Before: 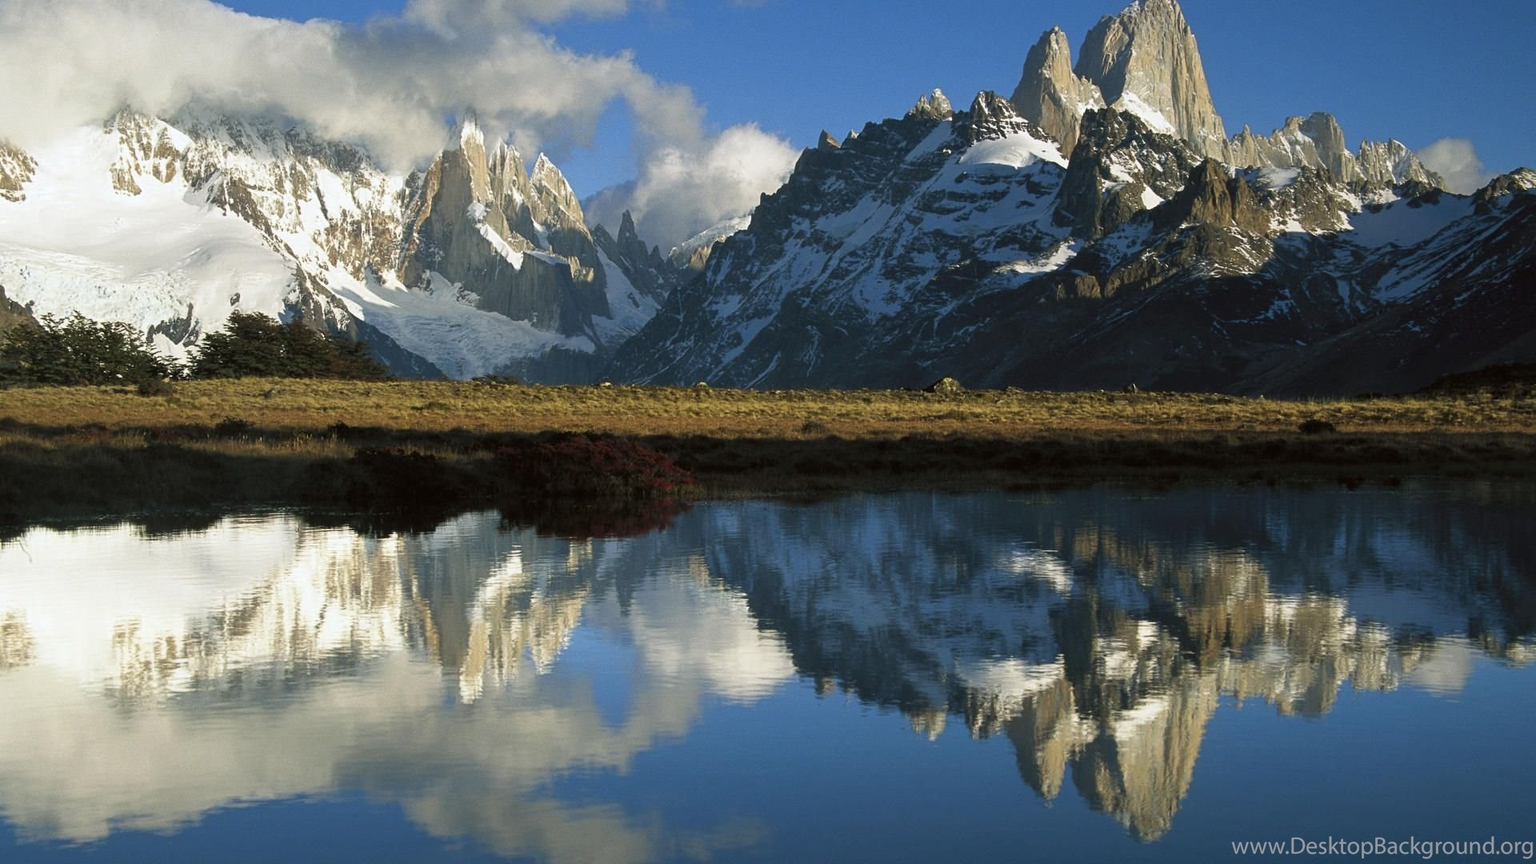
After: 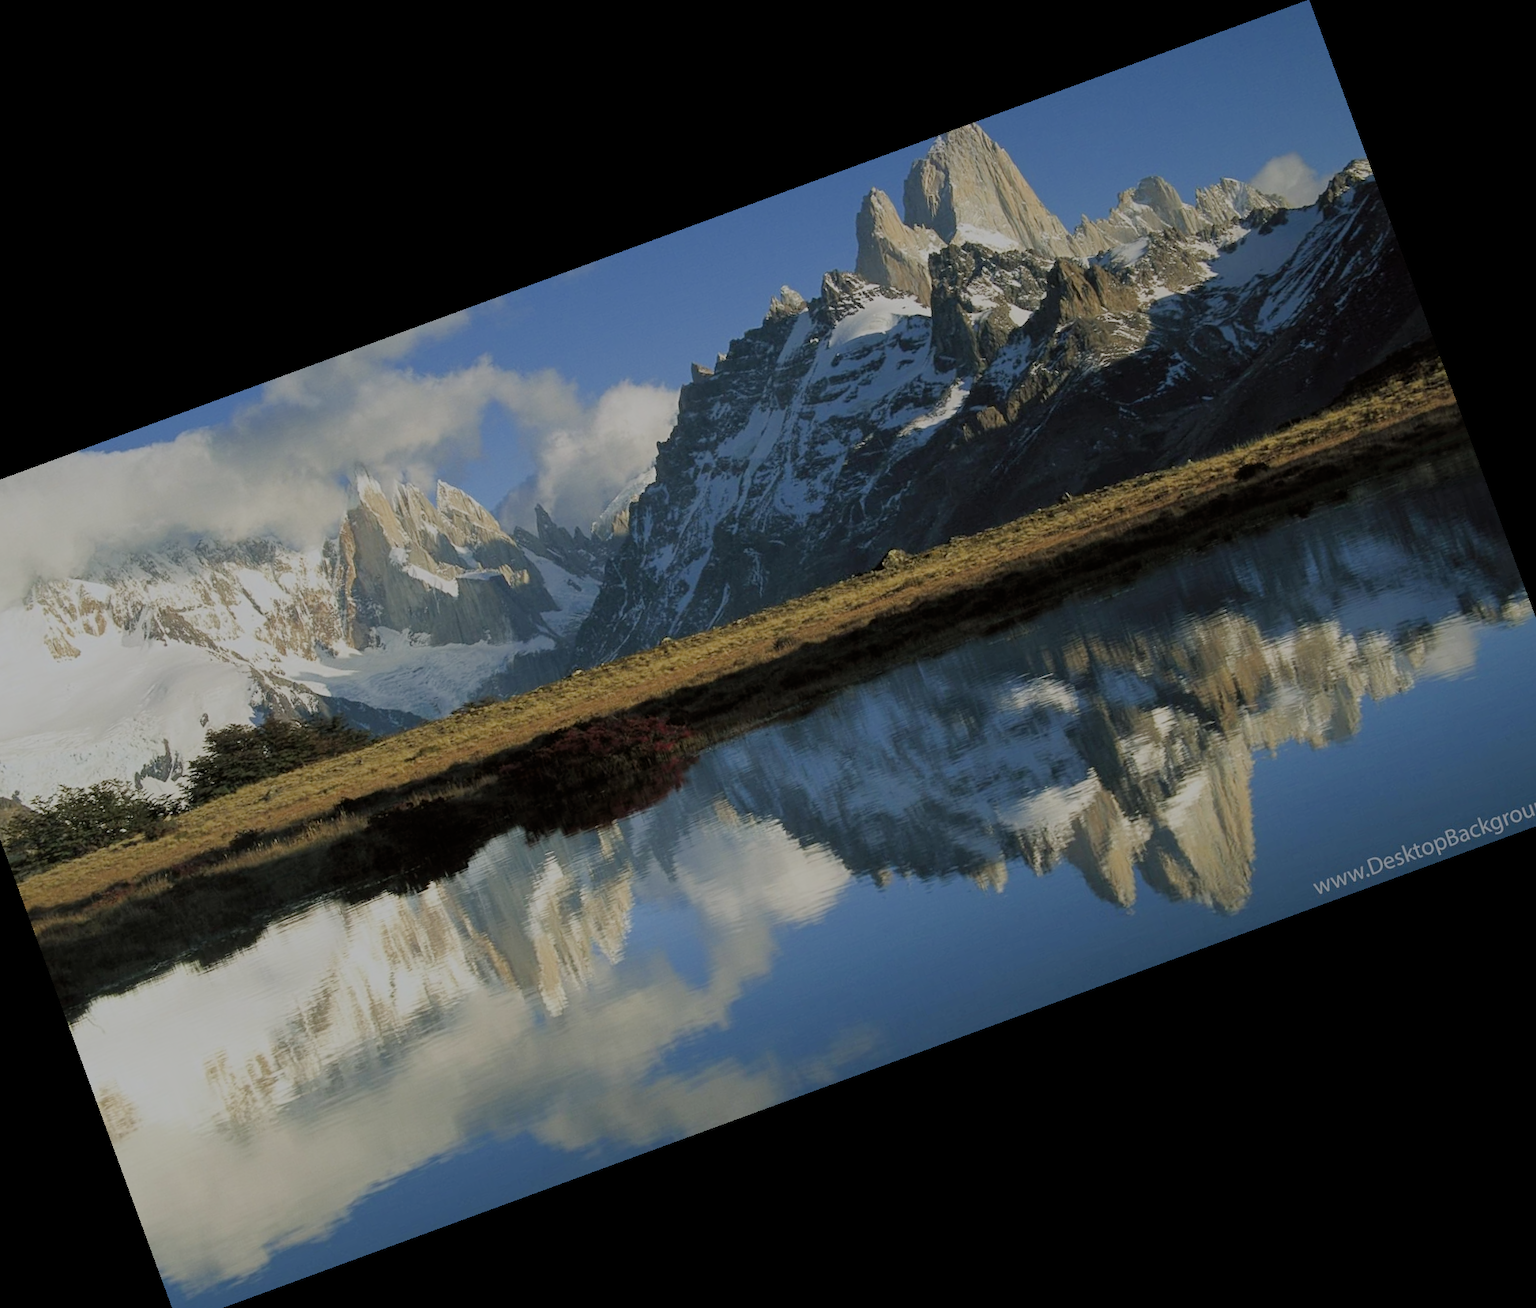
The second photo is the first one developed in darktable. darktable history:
filmic rgb: black relative exposure -8.02 EV, white relative exposure 8.01 EV, hardness 2.46, latitude 10.09%, contrast 0.721, highlights saturation mix 9.29%, shadows ↔ highlights balance 1.76%
crop and rotate: angle 20.14°, left 6.744%, right 3.833%, bottom 1.124%
